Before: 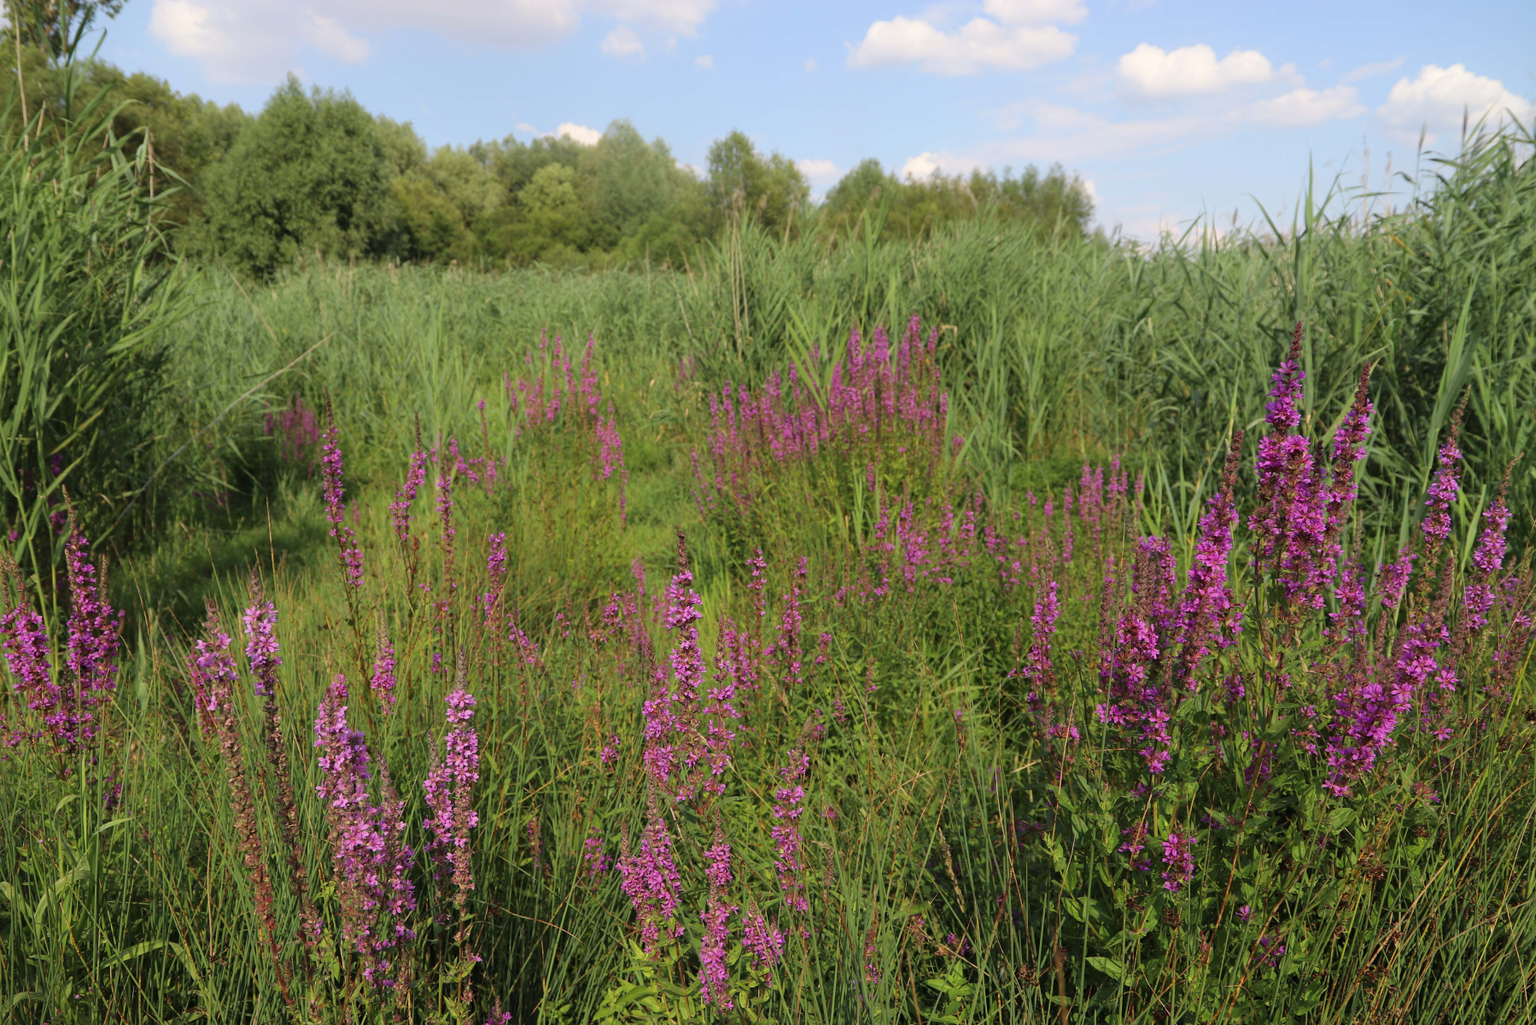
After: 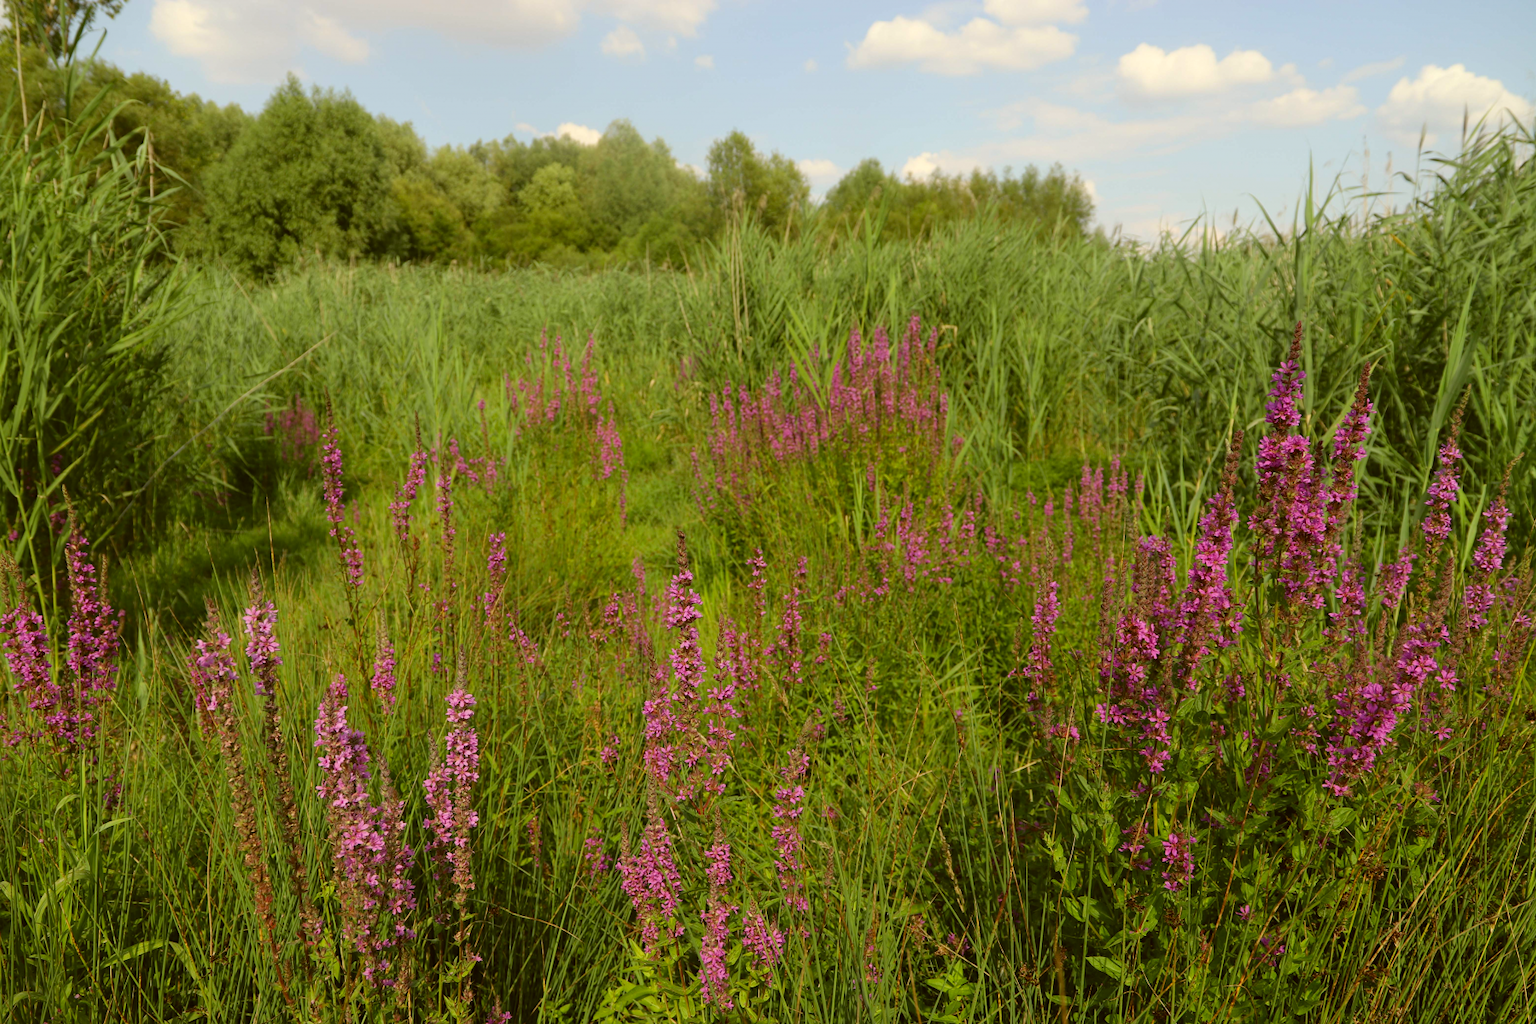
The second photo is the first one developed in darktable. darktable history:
color correction: highlights a* -1.68, highlights b* 10.1, shadows a* 0.511, shadows b* 18.74
